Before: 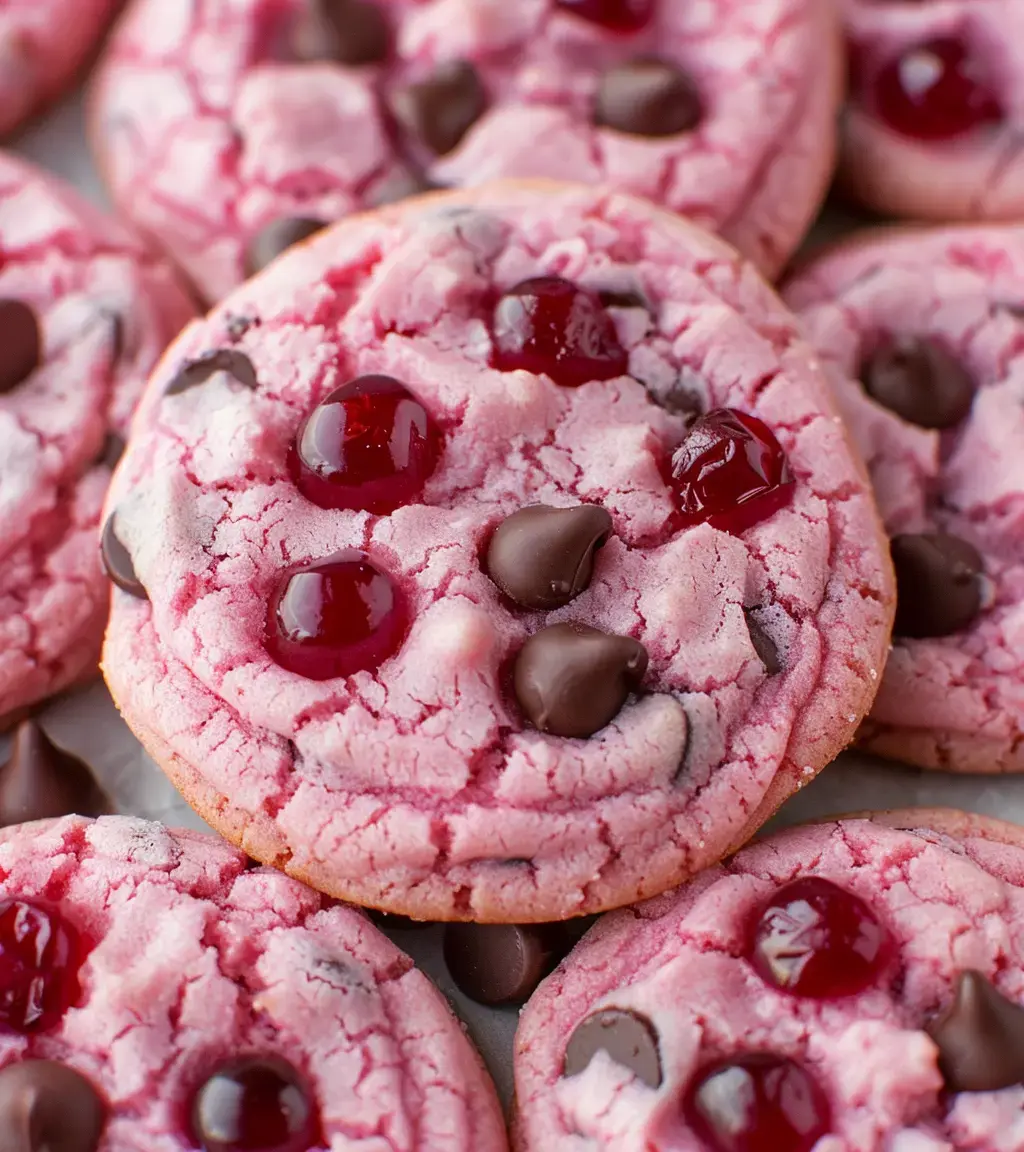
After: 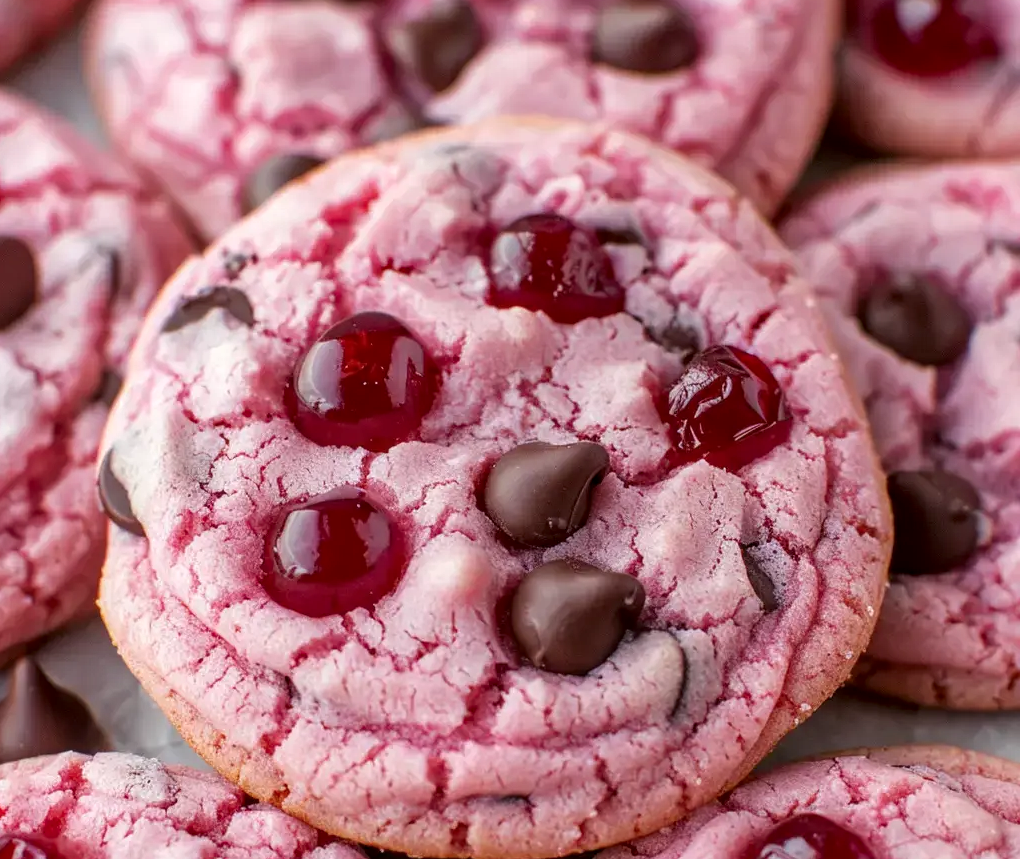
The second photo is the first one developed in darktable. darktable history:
shadows and highlights: shadows 37.78, highlights -27.25, soften with gaussian
crop: left 0.381%, top 5.555%, bottom 19.863%
local contrast: on, module defaults
